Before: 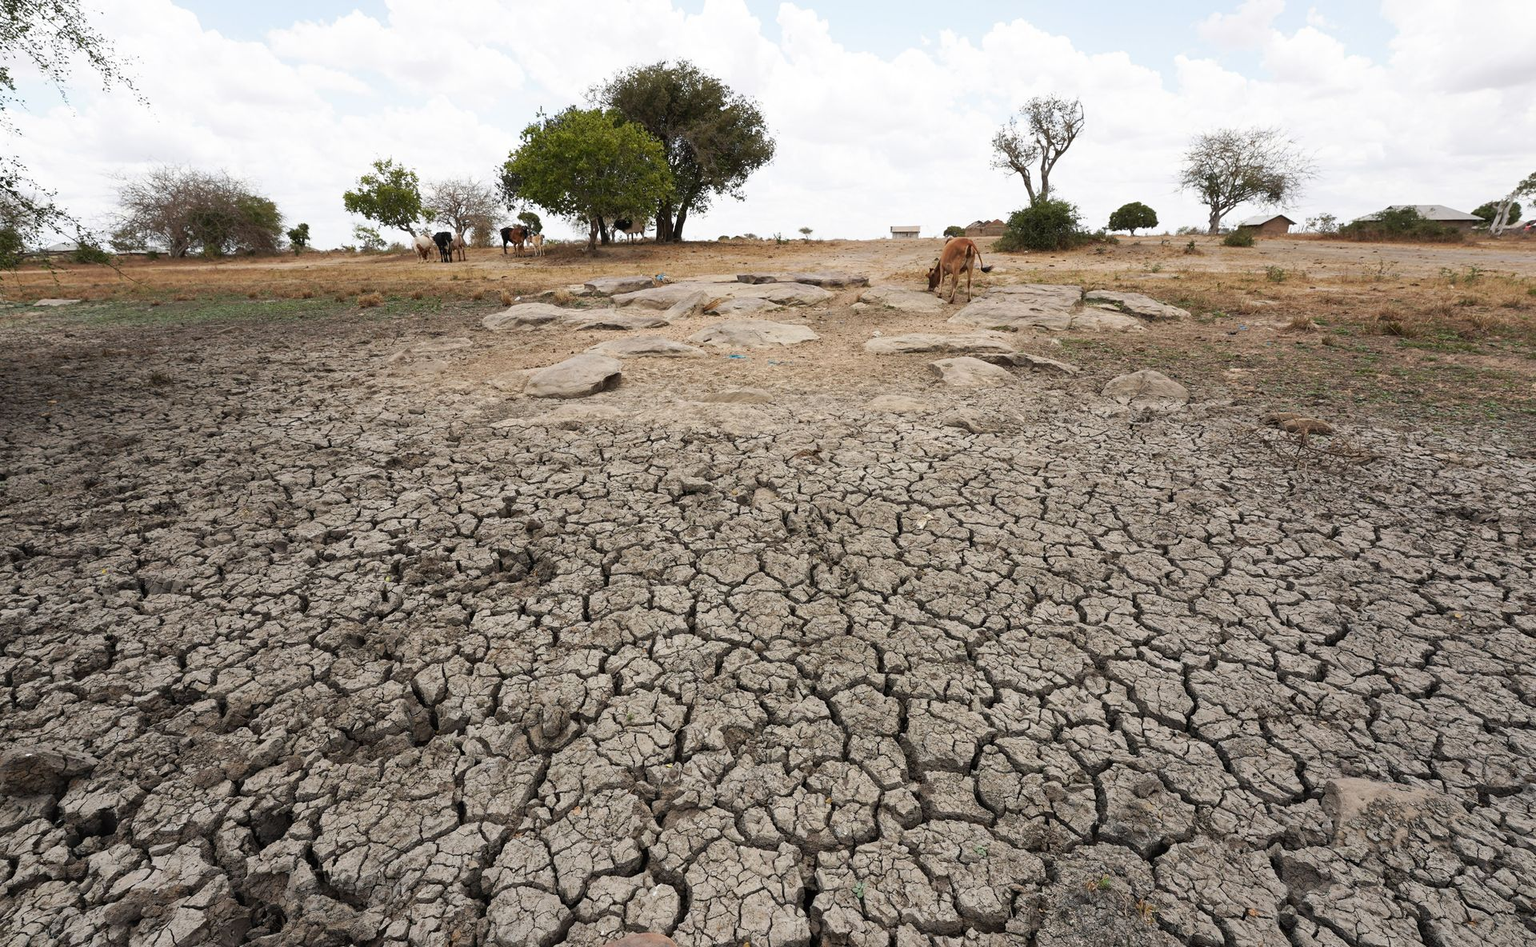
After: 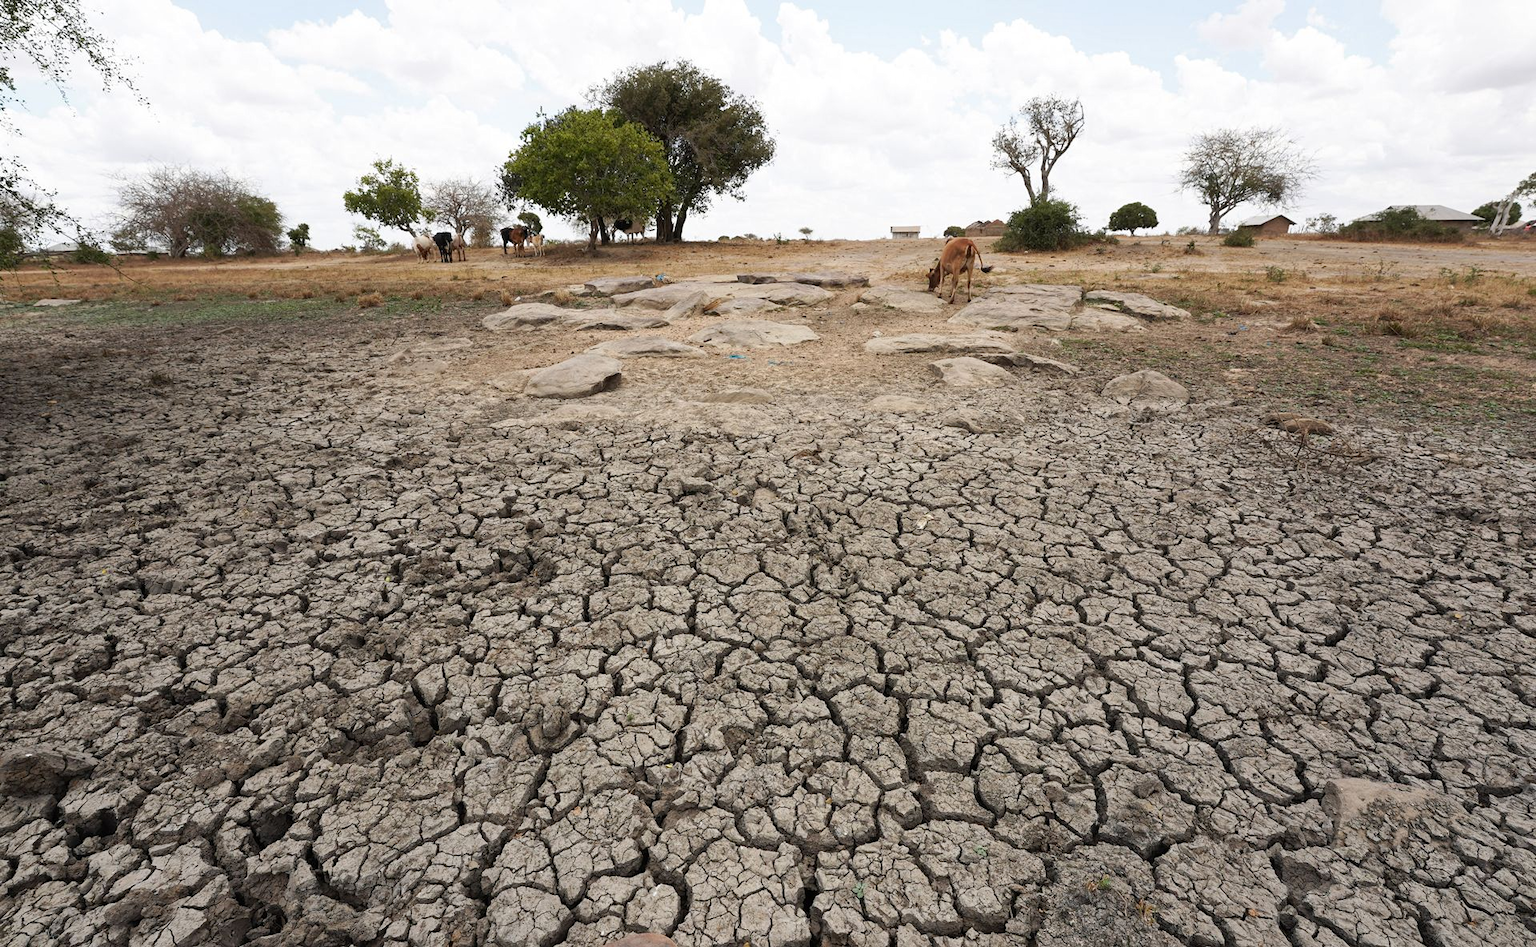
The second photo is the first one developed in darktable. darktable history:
local contrast: mode bilateral grid, contrast 10, coarseness 26, detail 115%, midtone range 0.2
